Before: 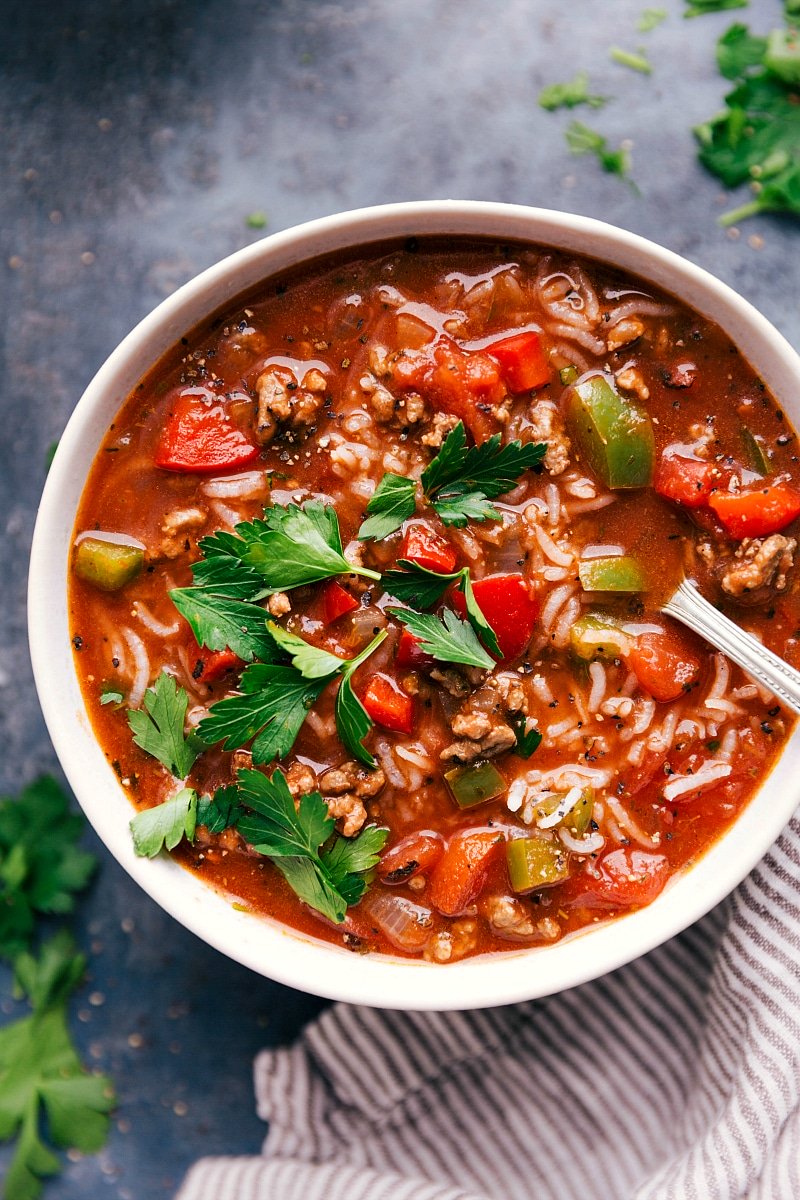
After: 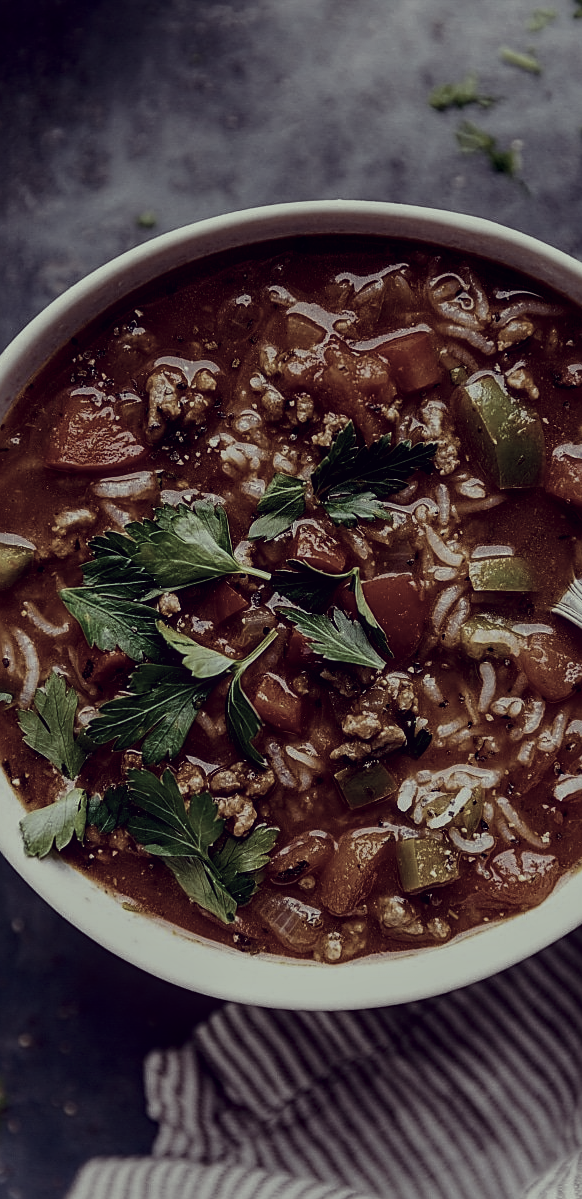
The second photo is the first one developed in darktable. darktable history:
sharpen: on, module defaults
local contrast: on, module defaults
color correction: highlights a* -20.66, highlights b* 20.95, shadows a* 19.62, shadows b* -20.65, saturation 0.374
crop: left 13.849%, right 13.395%
contrast brightness saturation: contrast 0.274
color balance rgb: linear chroma grading › global chroma 14.848%, perceptual saturation grading › global saturation 29.974%
exposure: exposure -1.46 EV, compensate highlight preservation false
